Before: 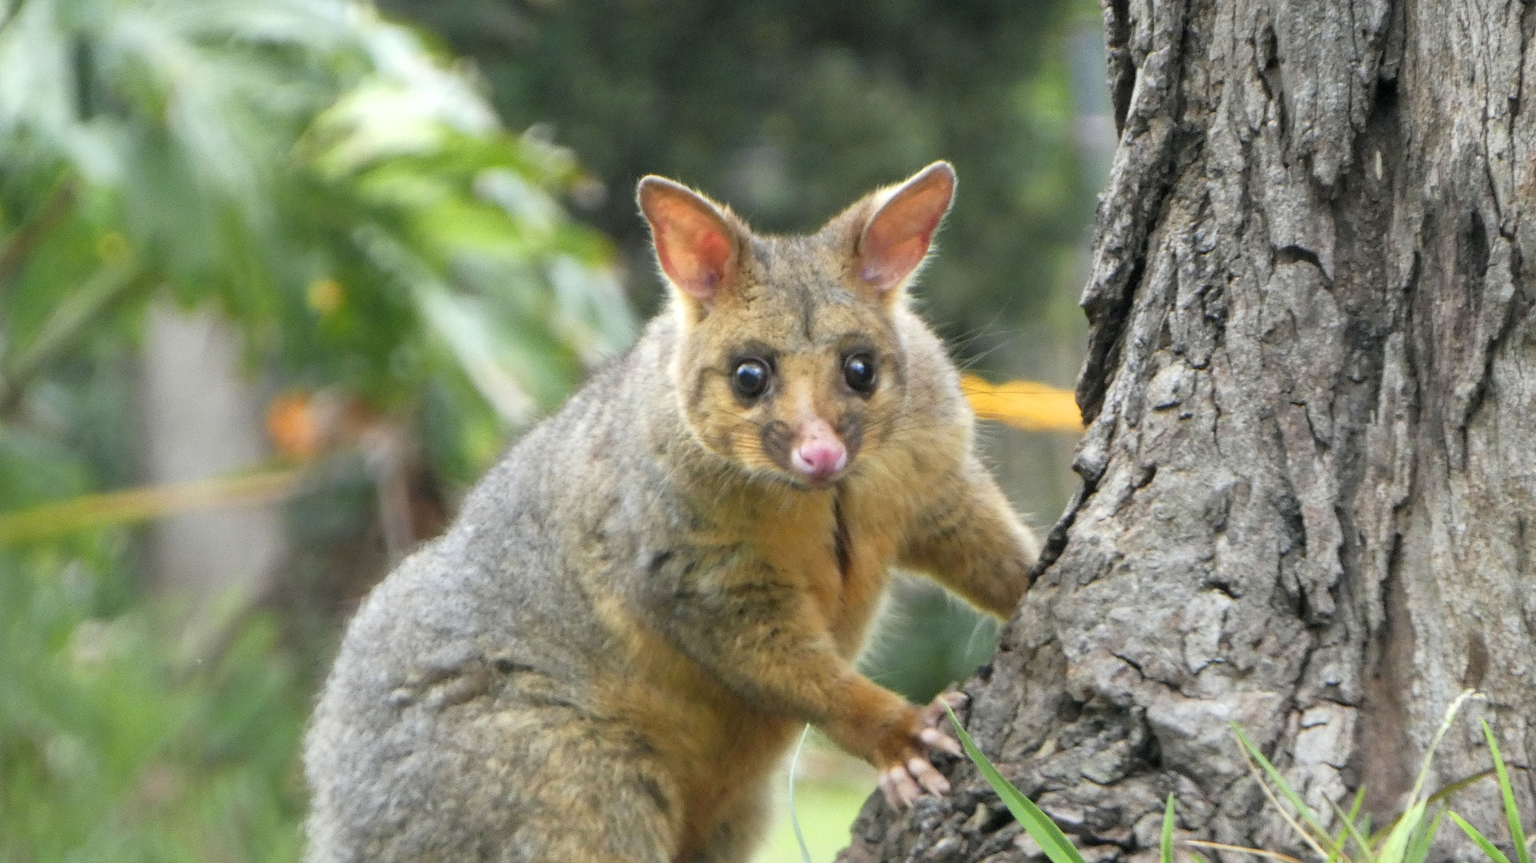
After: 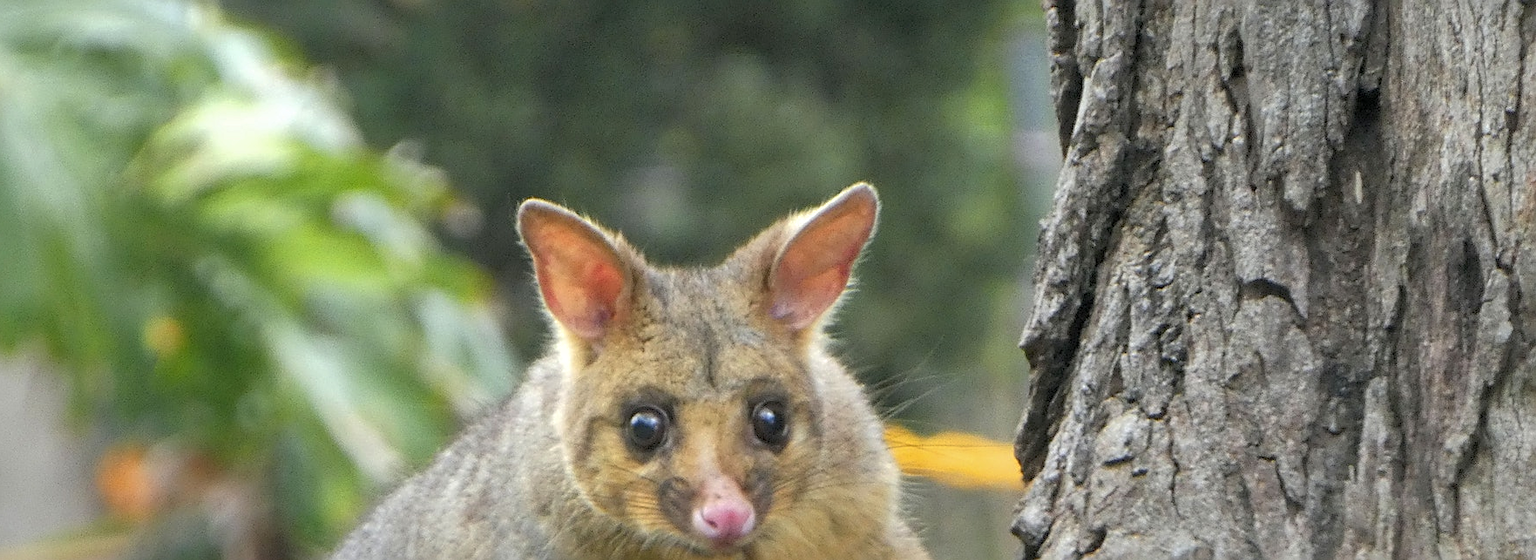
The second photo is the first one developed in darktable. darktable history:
sharpen: on, module defaults
shadows and highlights: on, module defaults
crop and rotate: left 11.812%, bottom 42.776%
tone equalizer: on, module defaults
